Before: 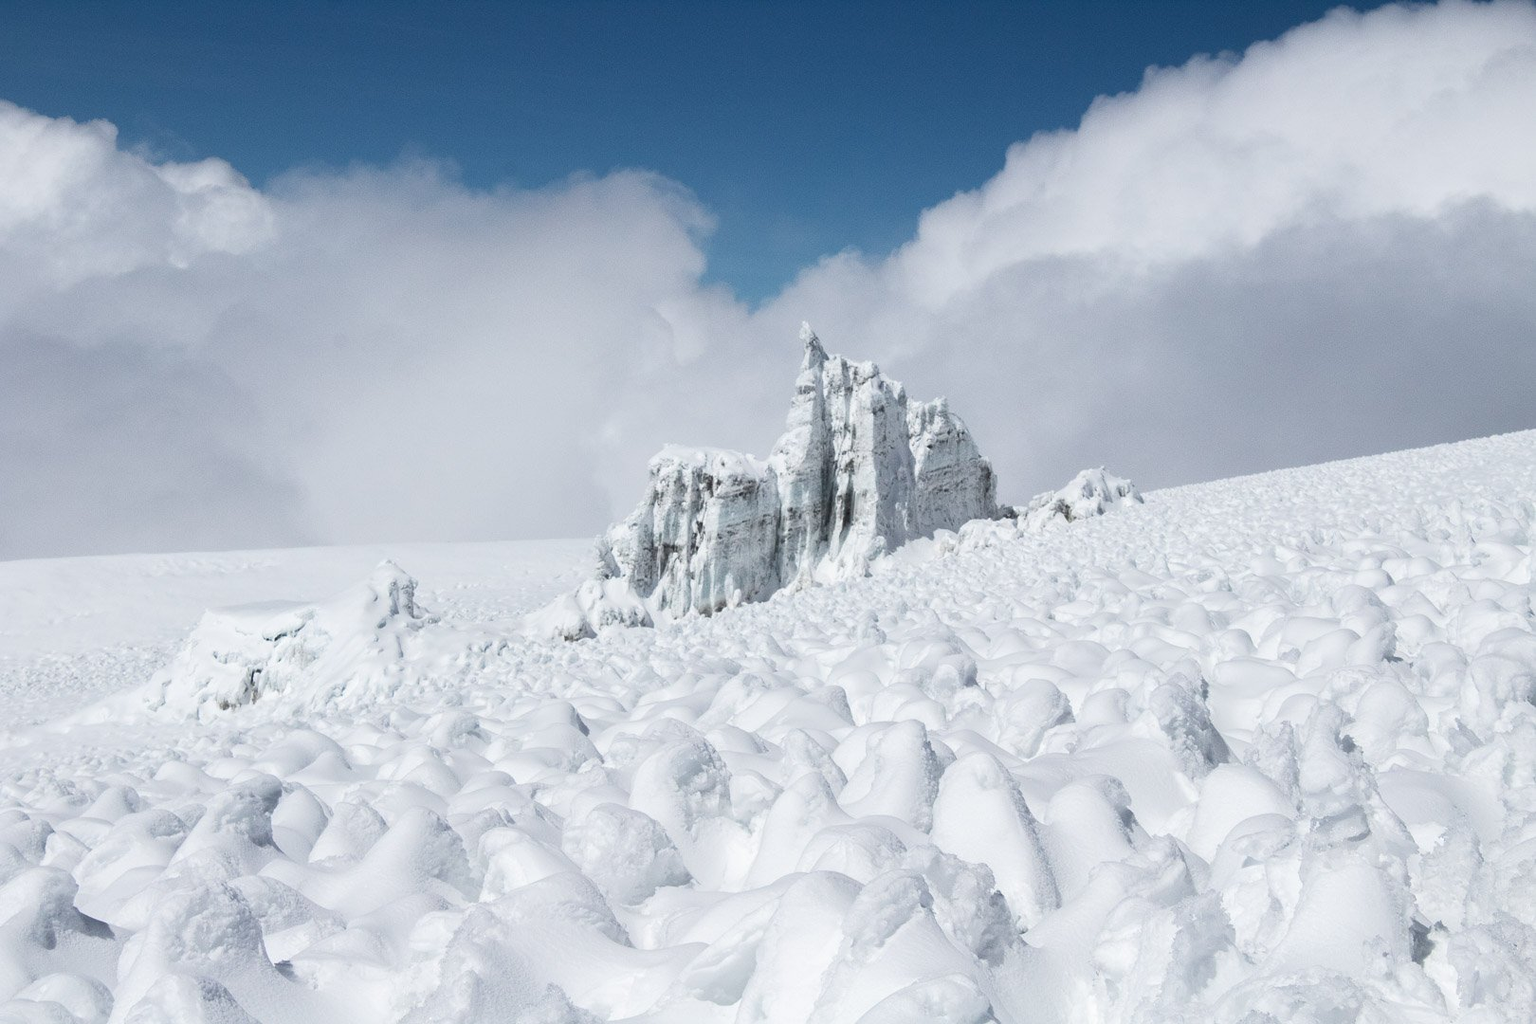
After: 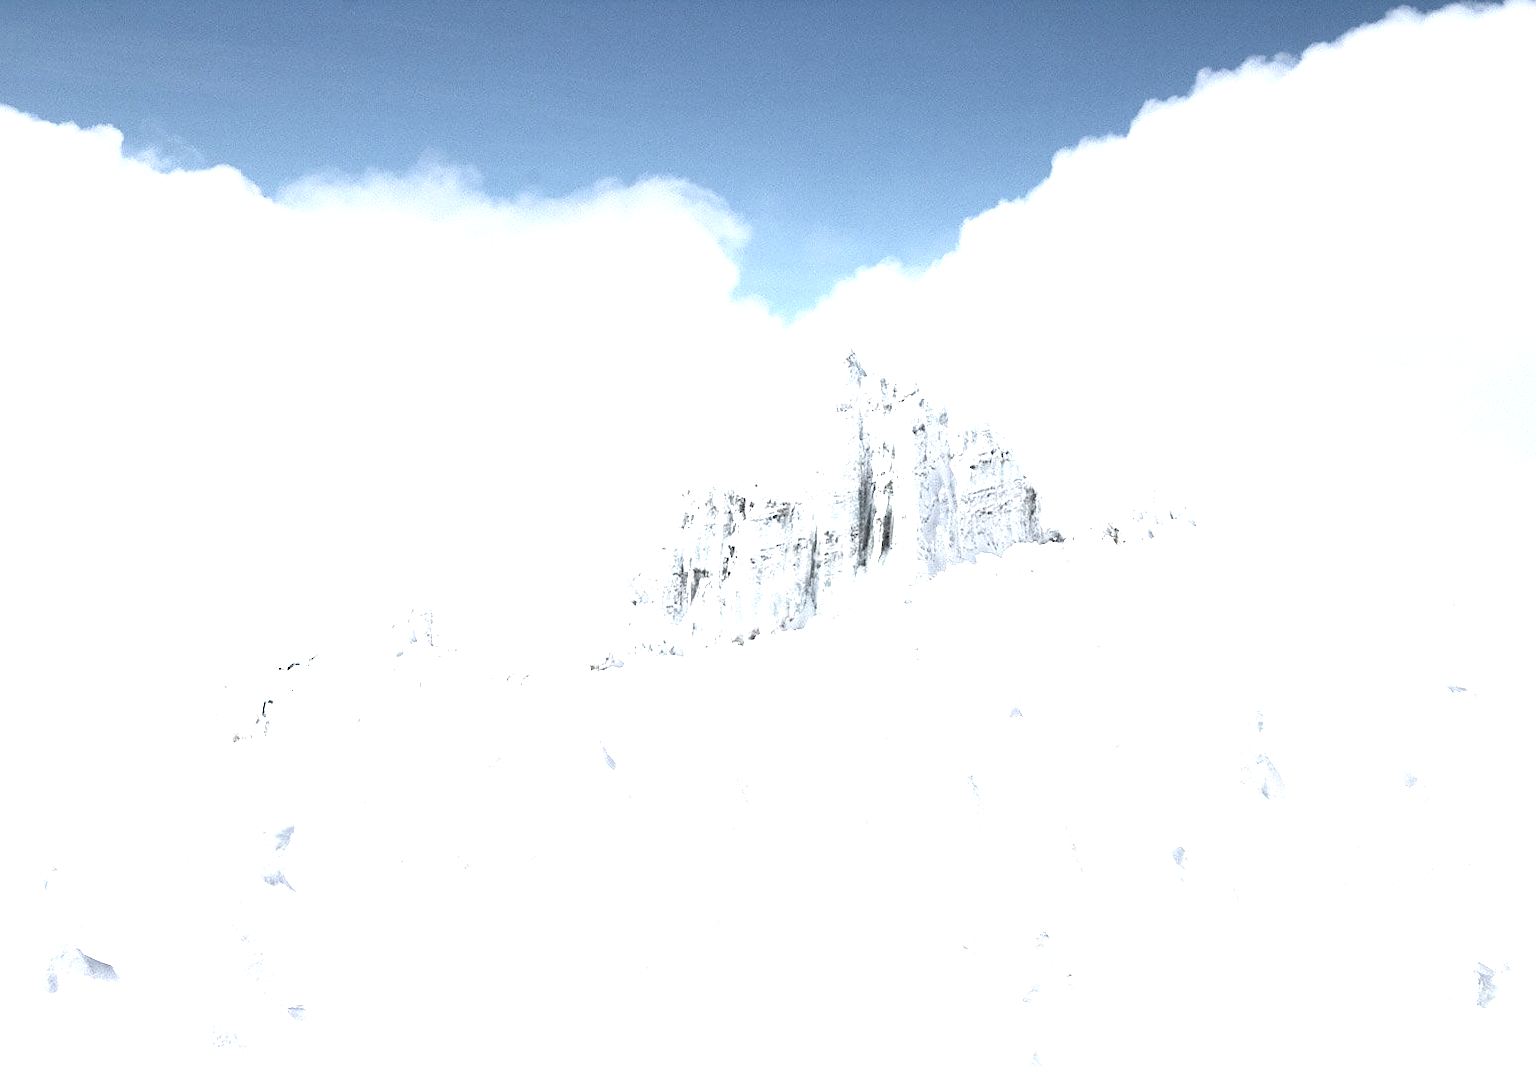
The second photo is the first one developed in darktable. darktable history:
sharpen: radius 1.579, amount 0.36, threshold 1.546
exposure: black level correction 0, exposure 1.745 EV, compensate highlight preservation false
contrast brightness saturation: contrast 0.1, saturation -0.361
crop: right 4.343%, bottom 0.04%
